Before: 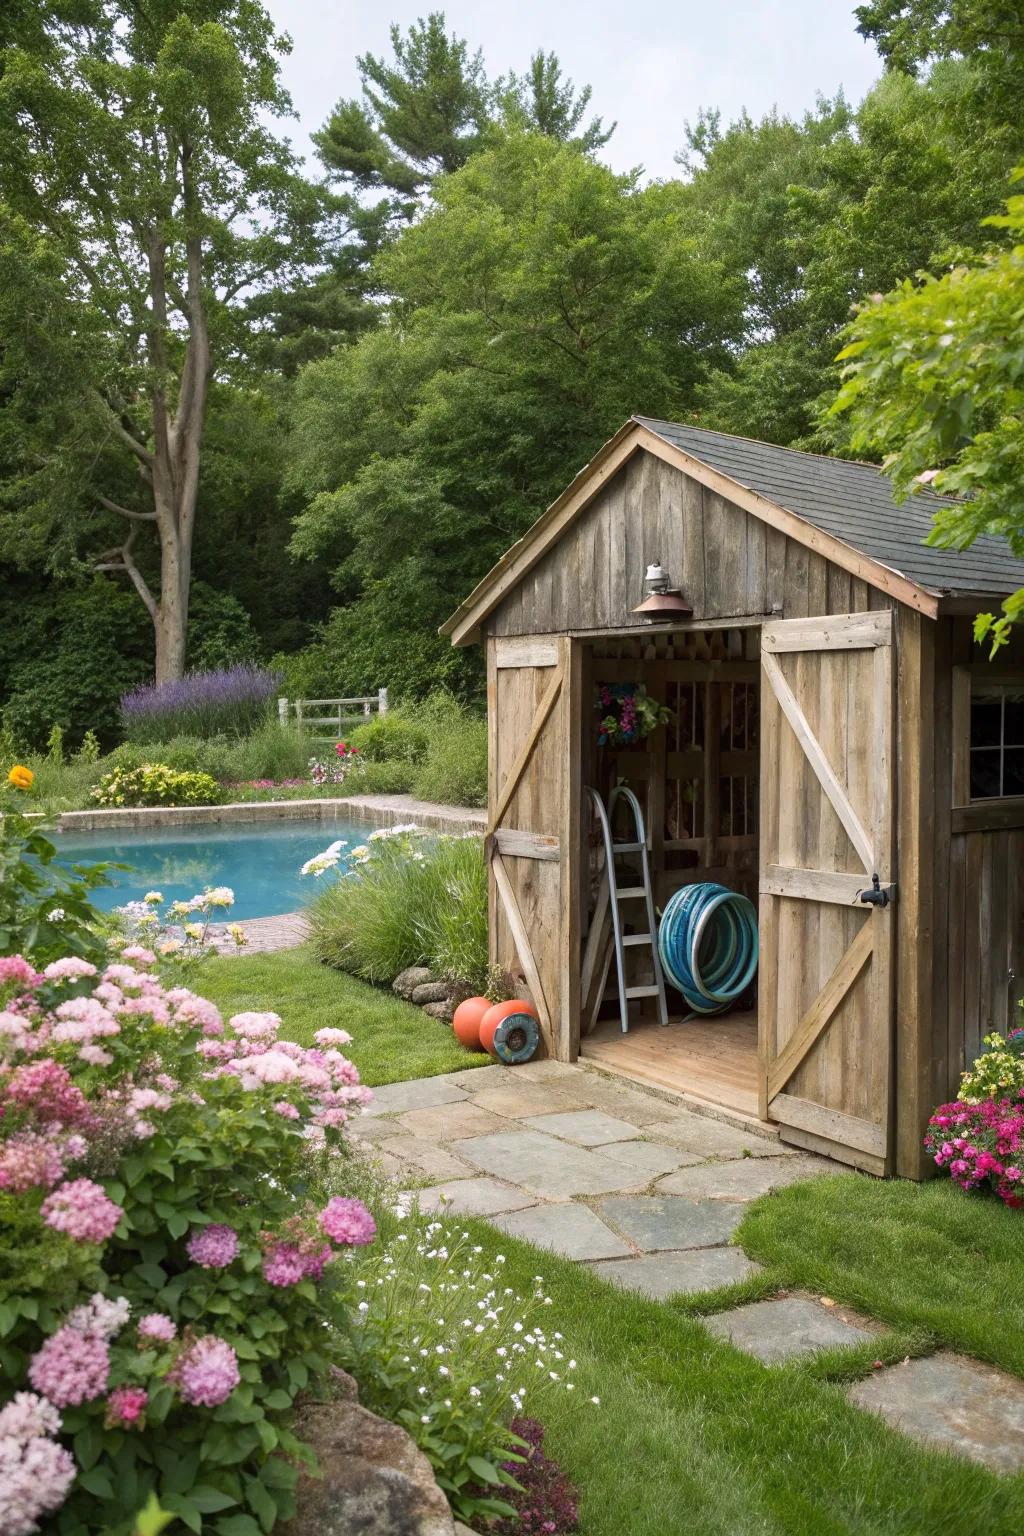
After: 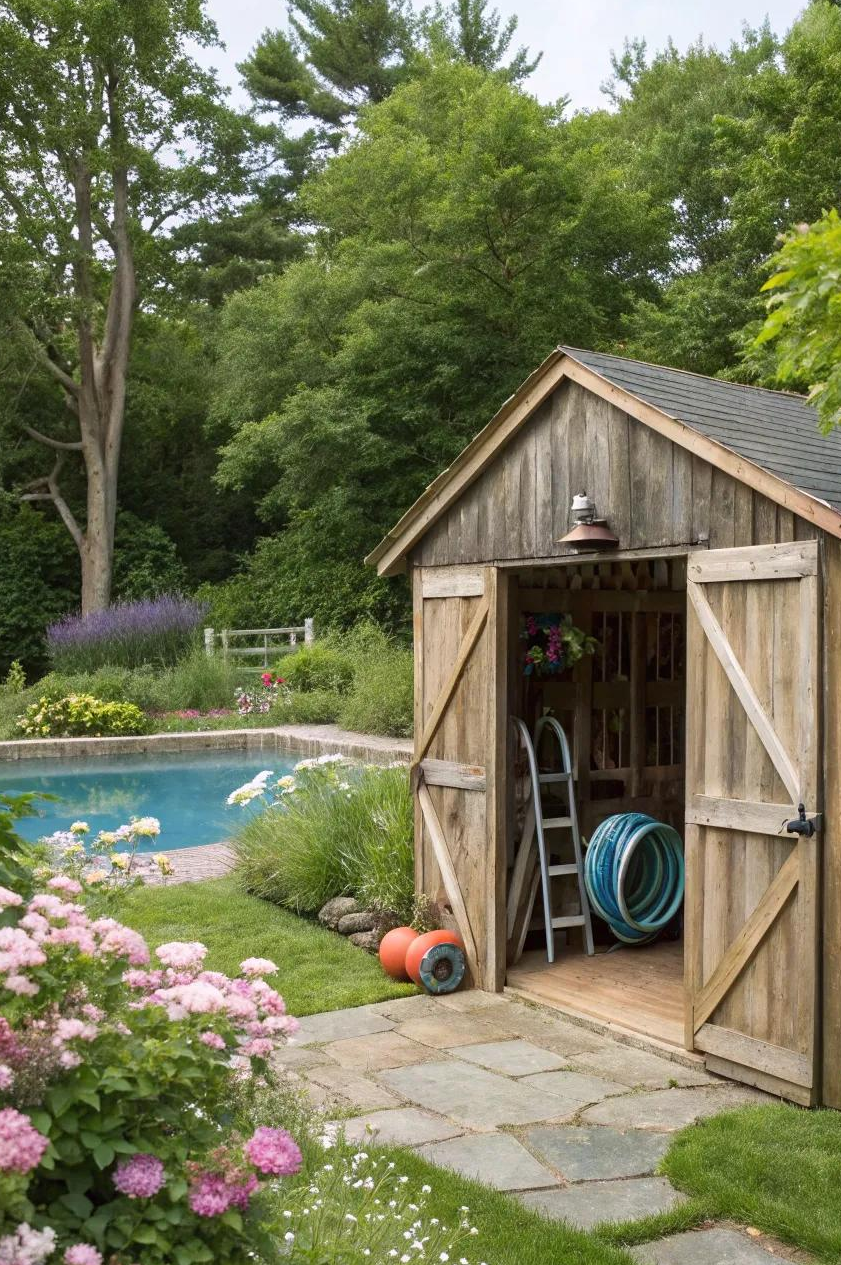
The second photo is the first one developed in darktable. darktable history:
crop and rotate: left 7.28%, top 4.588%, right 10.551%, bottom 13.03%
